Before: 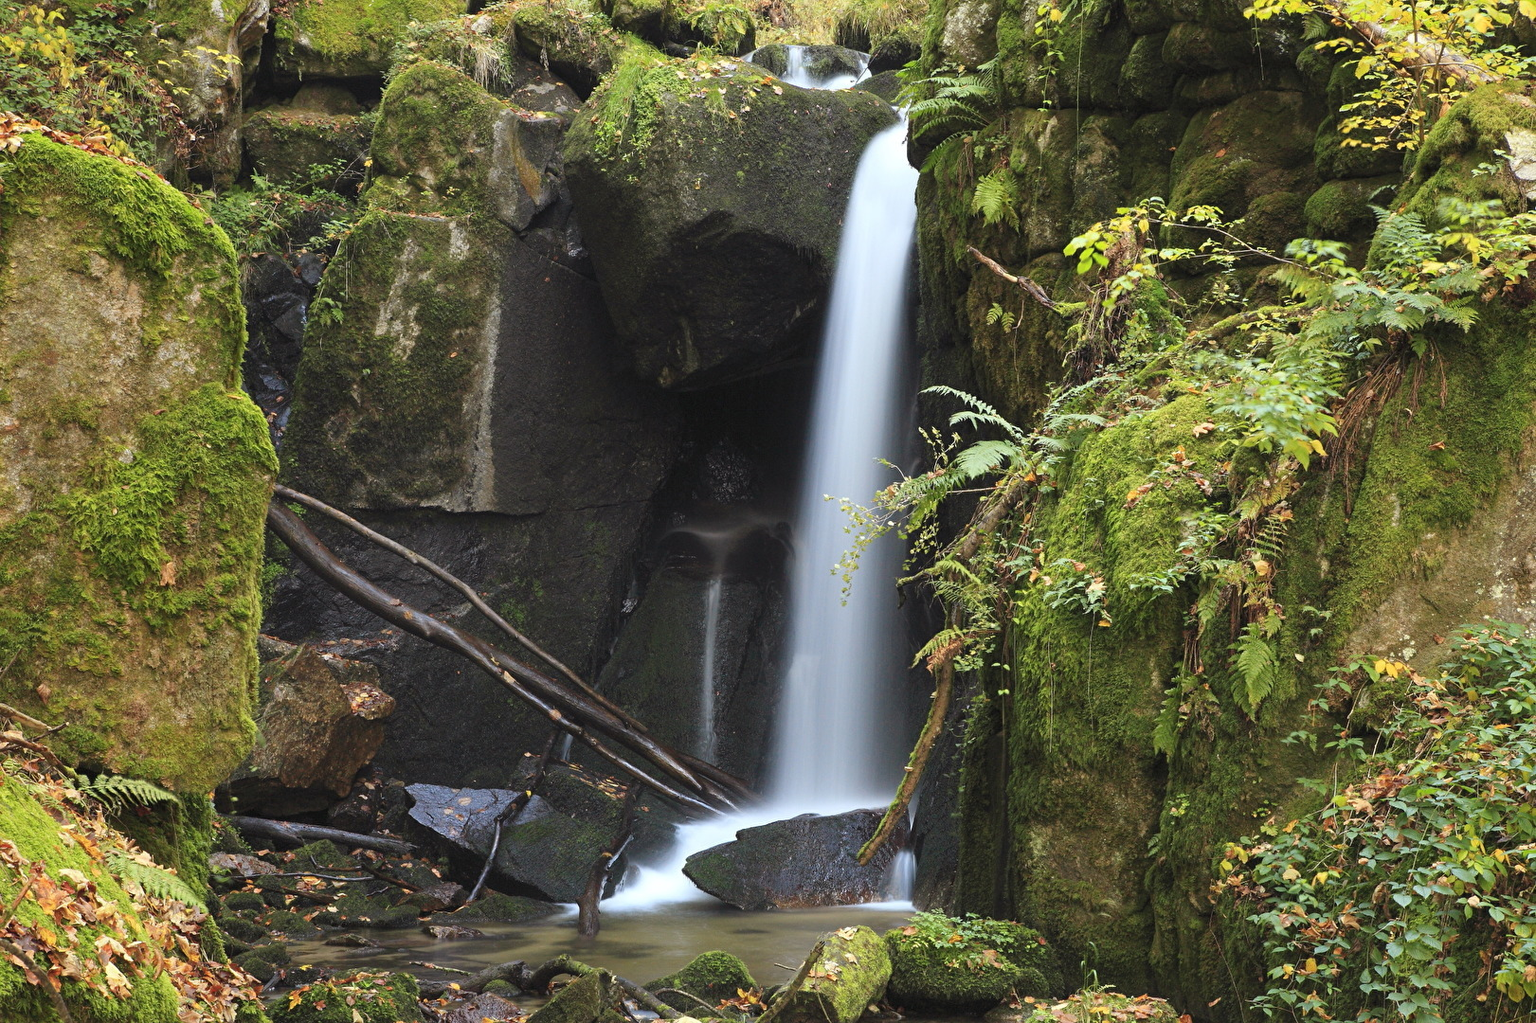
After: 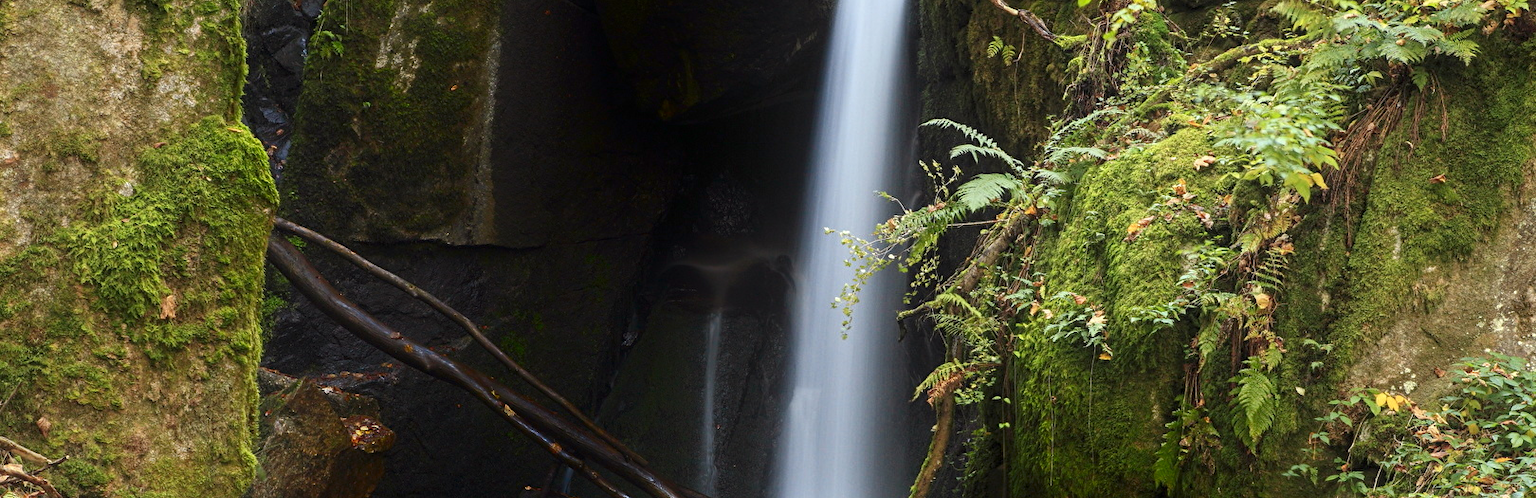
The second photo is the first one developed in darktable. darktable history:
crop and rotate: top 26.132%, bottom 25.144%
local contrast: on, module defaults
shadows and highlights: shadows -89.35, highlights 90.7, highlights color adjustment 0.894%, soften with gaussian
